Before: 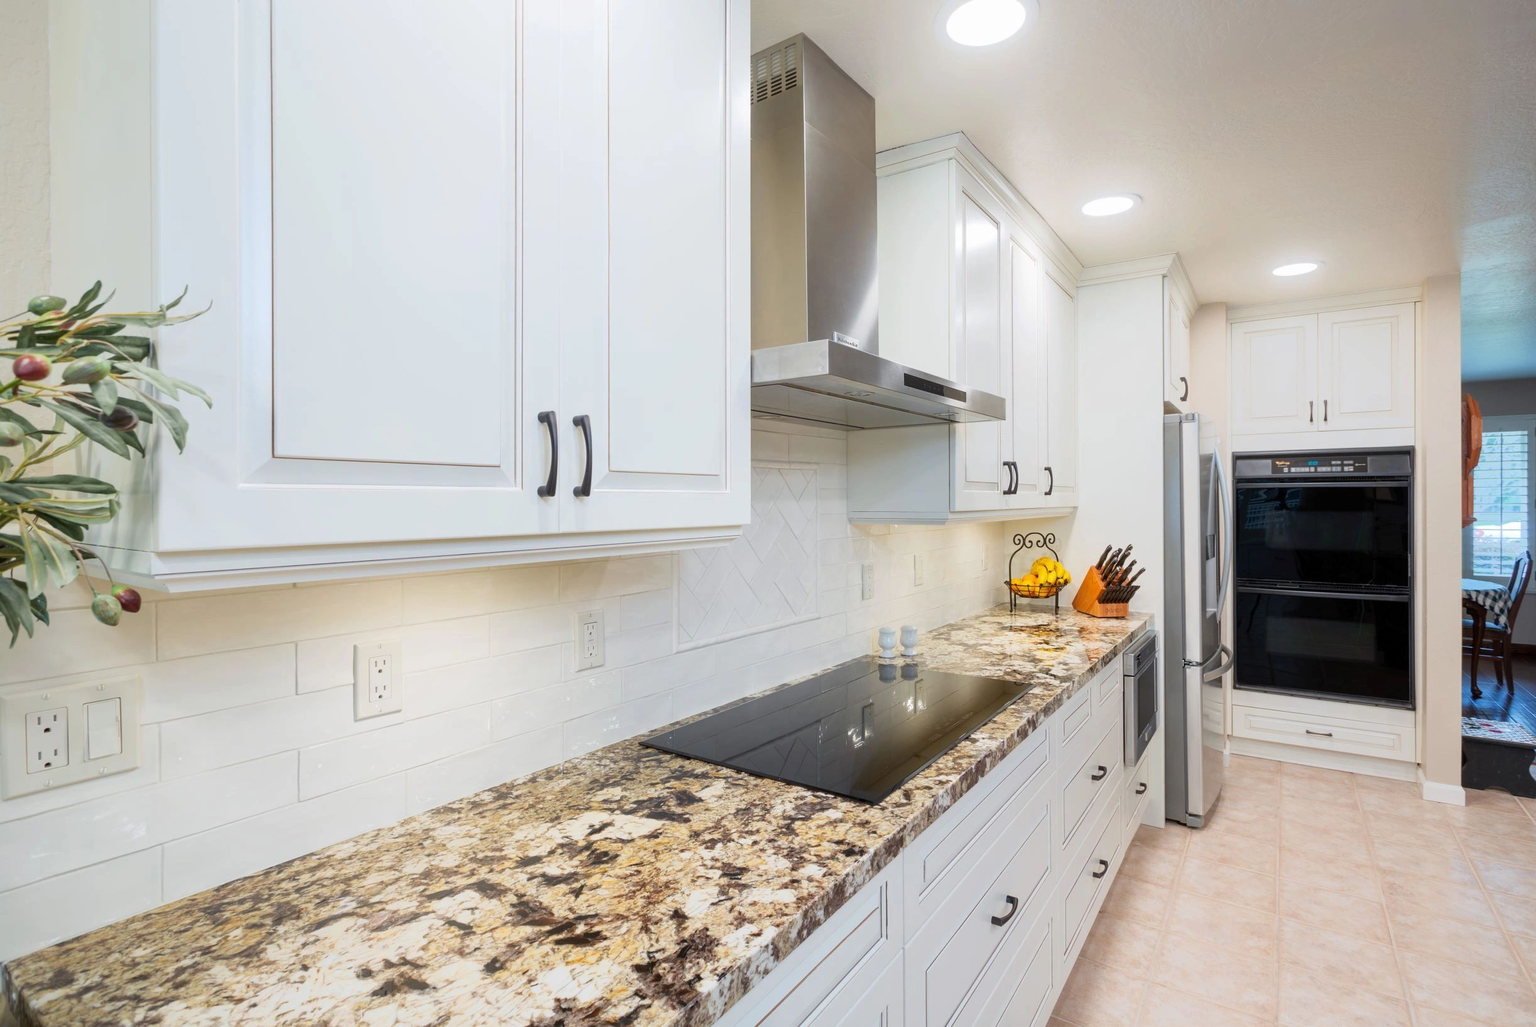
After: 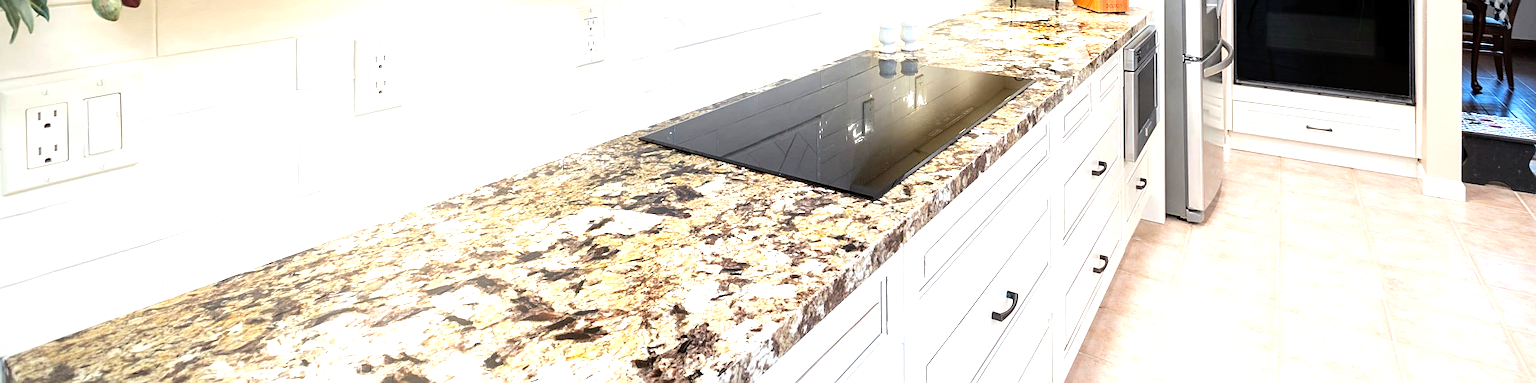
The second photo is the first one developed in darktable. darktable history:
crop and rotate: top 58.952%, bottom 3.704%
tone equalizer: -8 EV -1.08 EV, -7 EV -1 EV, -6 EV -0.837 EV, -5 EV -0.59 EV, -3 EV 0.563 EV, -2 EV 0.873 EV, -1 EV 0.995 EV, +0 EV 1.06 EV
sharpen: on, module defaults
